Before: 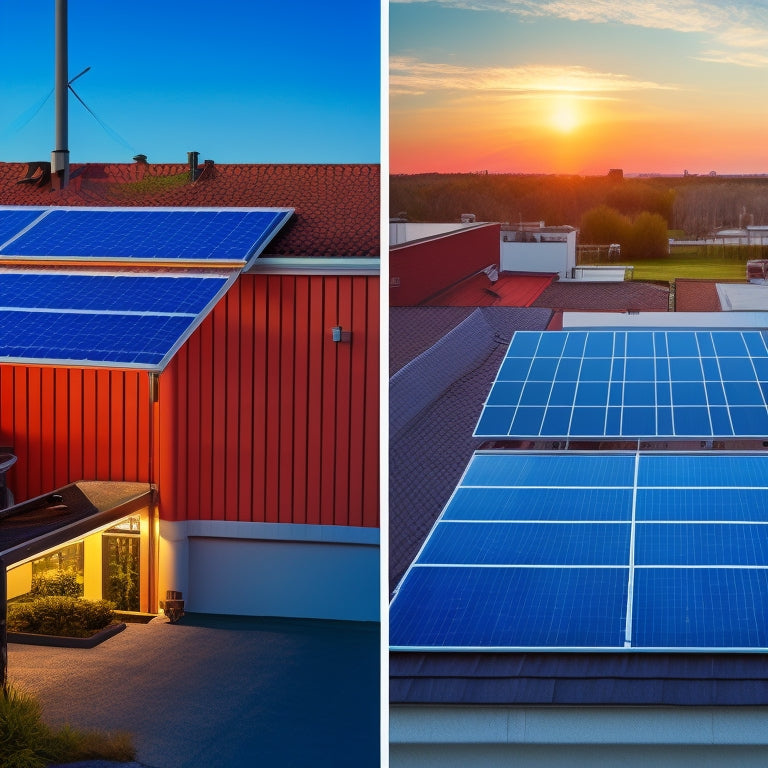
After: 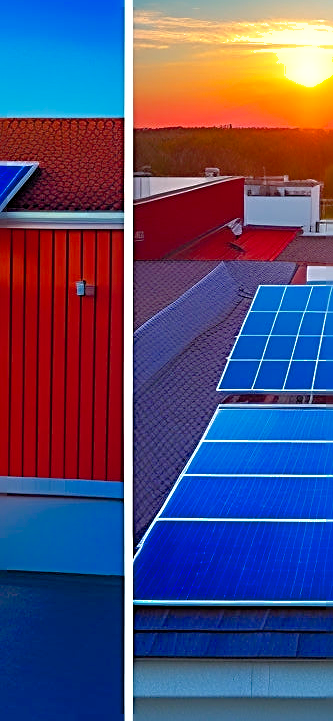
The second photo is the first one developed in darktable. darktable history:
crop: left 33.452%, top 6.025%, right 23.155%
exposure: exposure 0.2 EV, compensate highlight preservation false
white balance: red 1, blue 1
sharpen: radius 2.676, amount 0.669
color balance rgb: linear chroma grading › shadows 16%, perceptual saturation grading › global saturation 8%, perceptual saturation grading › shadows 4%, perceptual brilliance grading › global brilliance 2%, perceptual brilliance grading › highlights 8%, perceptual brilliance grading › shadows -4%, global vibrance 16%, saturation formula JzAzBz (2021)
shadows and highlights: on, module defaults
